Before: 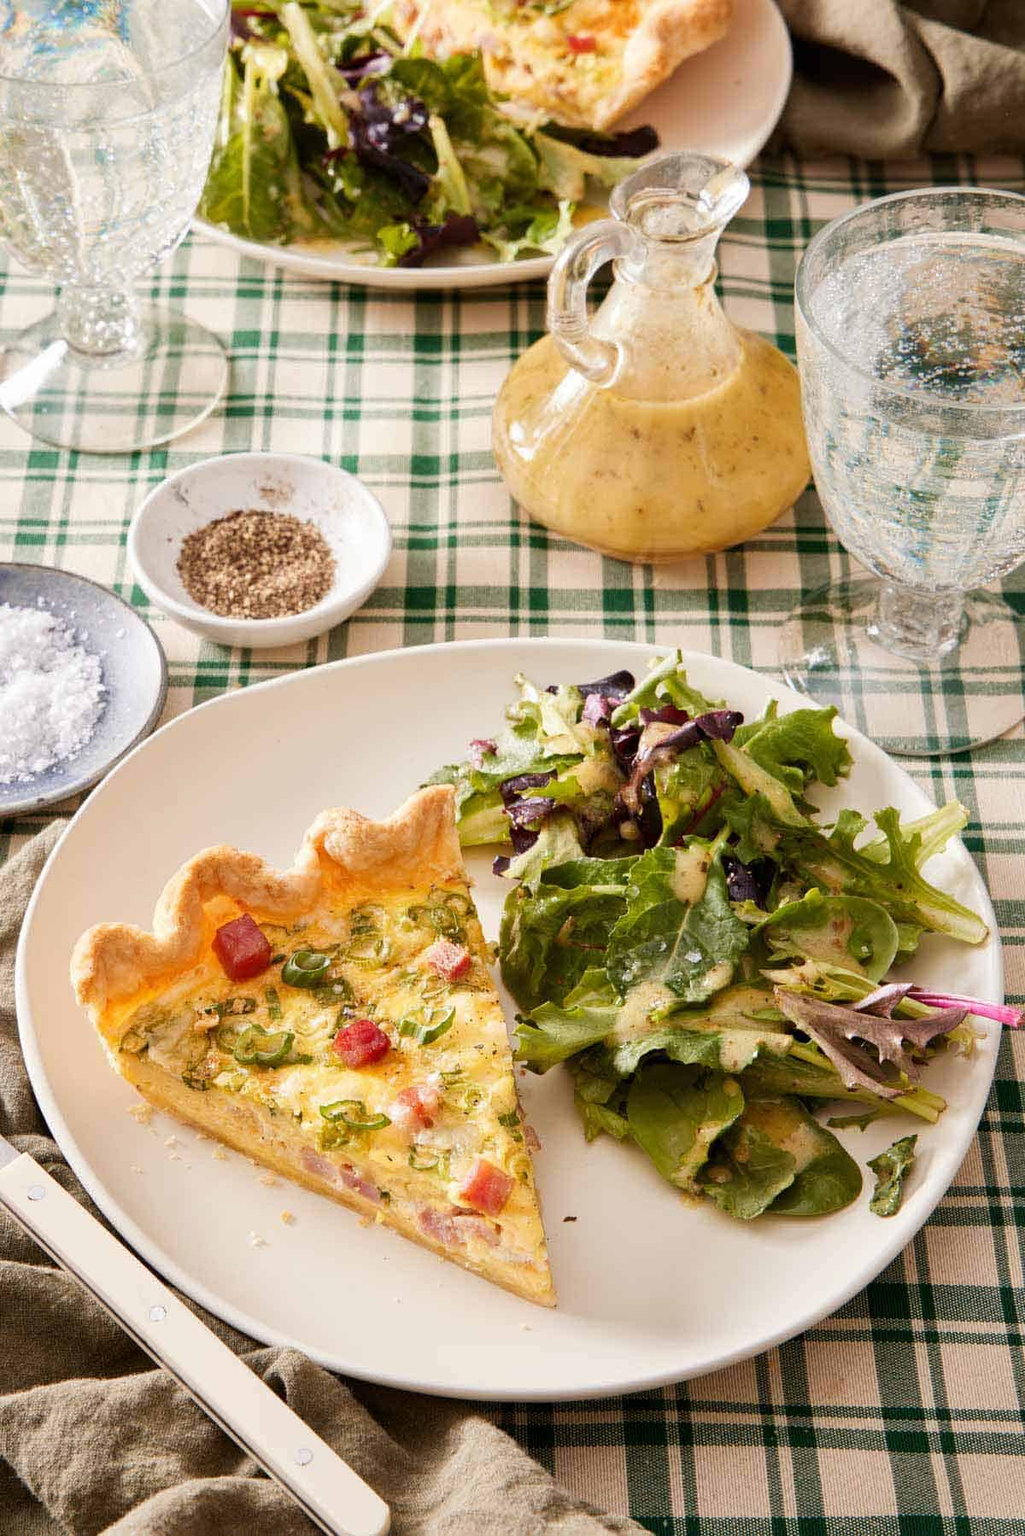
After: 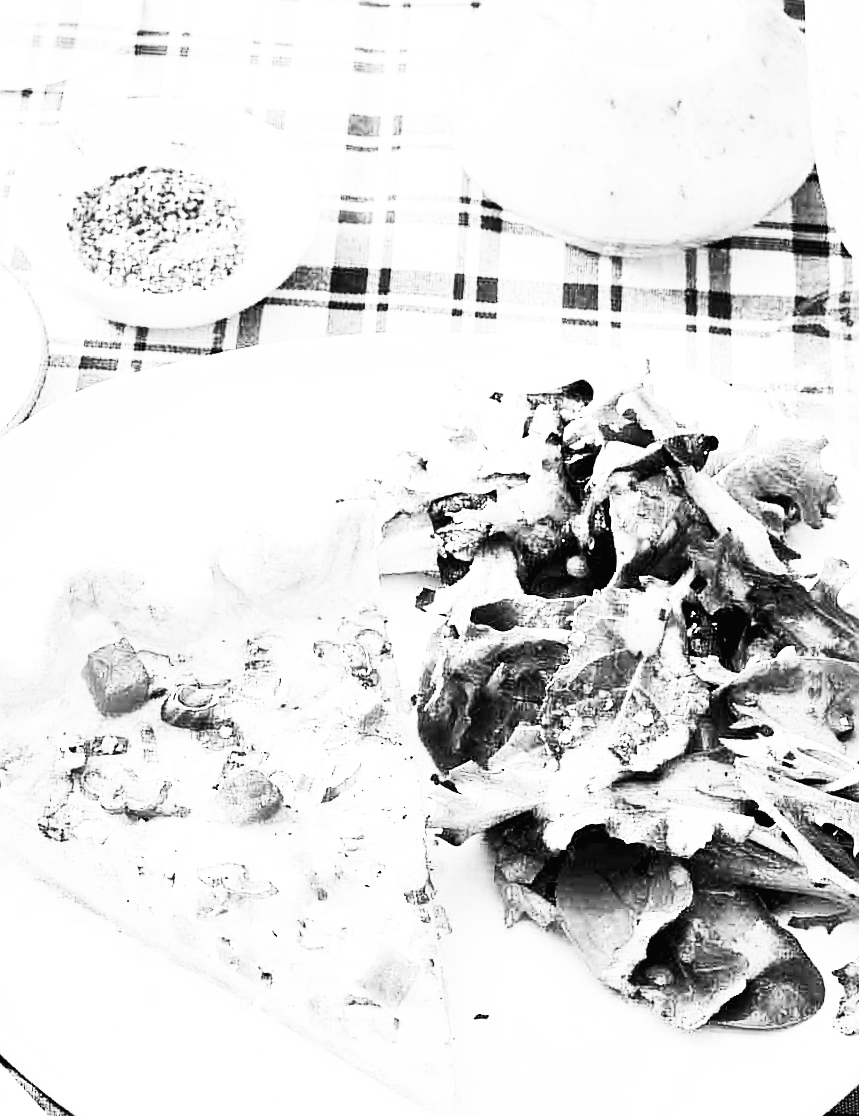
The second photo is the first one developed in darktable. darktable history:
filmic rgb: black relative exposure -4 EV, white relative exposure 3 EV, hardness 3.02, contrast 1.5
crop and rotate: angle -3.37°, left 9.79%, top 20.73%, right 12.42%, bottom 11.82%
exposure: black level correction 0, exposure 0.95 EV, compensate exposure bias true, compensate highlight preservation false
color zones: curves: ch0 [(0, 0.5) (0.125, 0.4) (0.25, 0.5) (0.375, 0.4) (0.5, 0.4) (0.625, 0.6) (0.75, 0.6) (0.875, 0.5)]; ch1 [(0, 0.4) (0.125, 0.5) (0.25, 0.4) (0.375, 0.4) (0.5, 0.4) (0.625, 0.4) (0.75, 0.5) (0.875, 0.4)]; ch2 [(0, 0.6) (0.125, 0.5) (0.25, 0.5) (0.375, 0.6) (0.5, 0.6) (0.625, 0.5) (0.75, 0.5) (0.875, 0.5)]
white balance: red 0.924, blue 1.095
sharpen: on, module defaults
contrast brightness saturation: contrast 0.53, brightness 0.47, saturation -1
